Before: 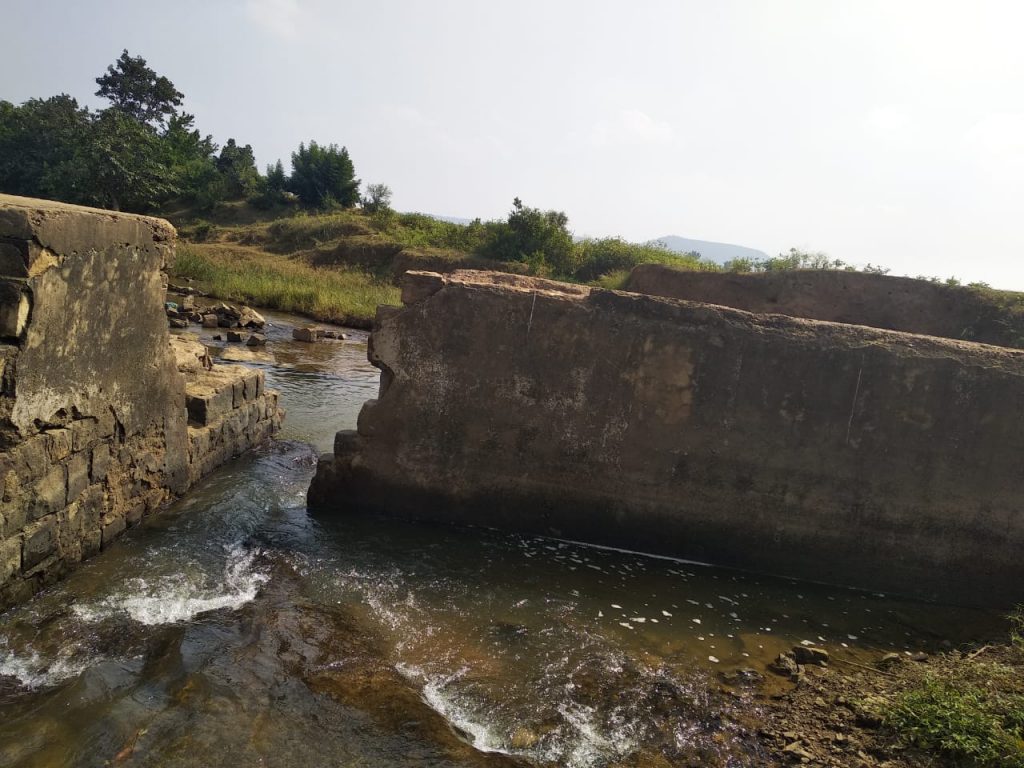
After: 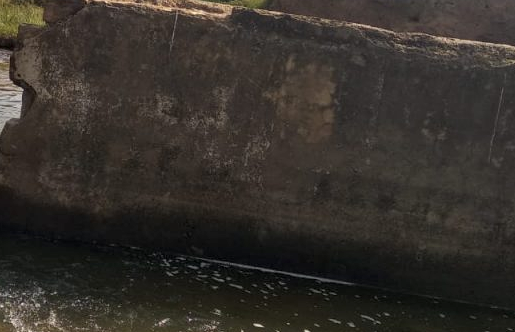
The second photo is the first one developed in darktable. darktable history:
crop: left 35.03%, top 36.625%, right 14.663%, bottom 20.057%
local contrast: on, module defaults
